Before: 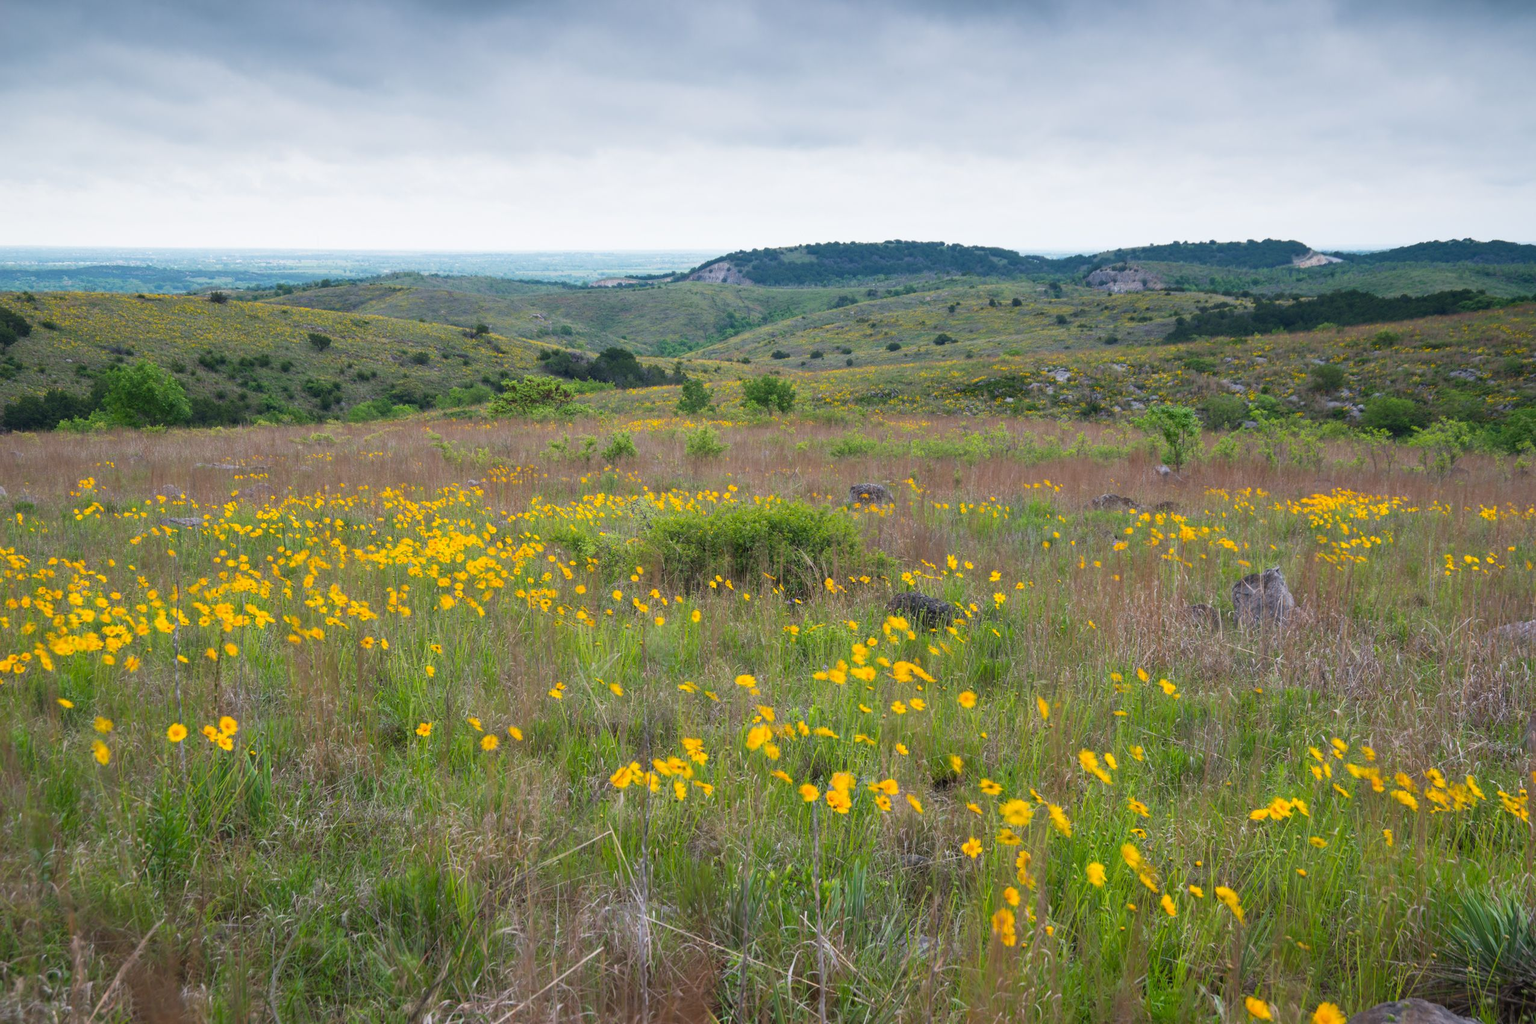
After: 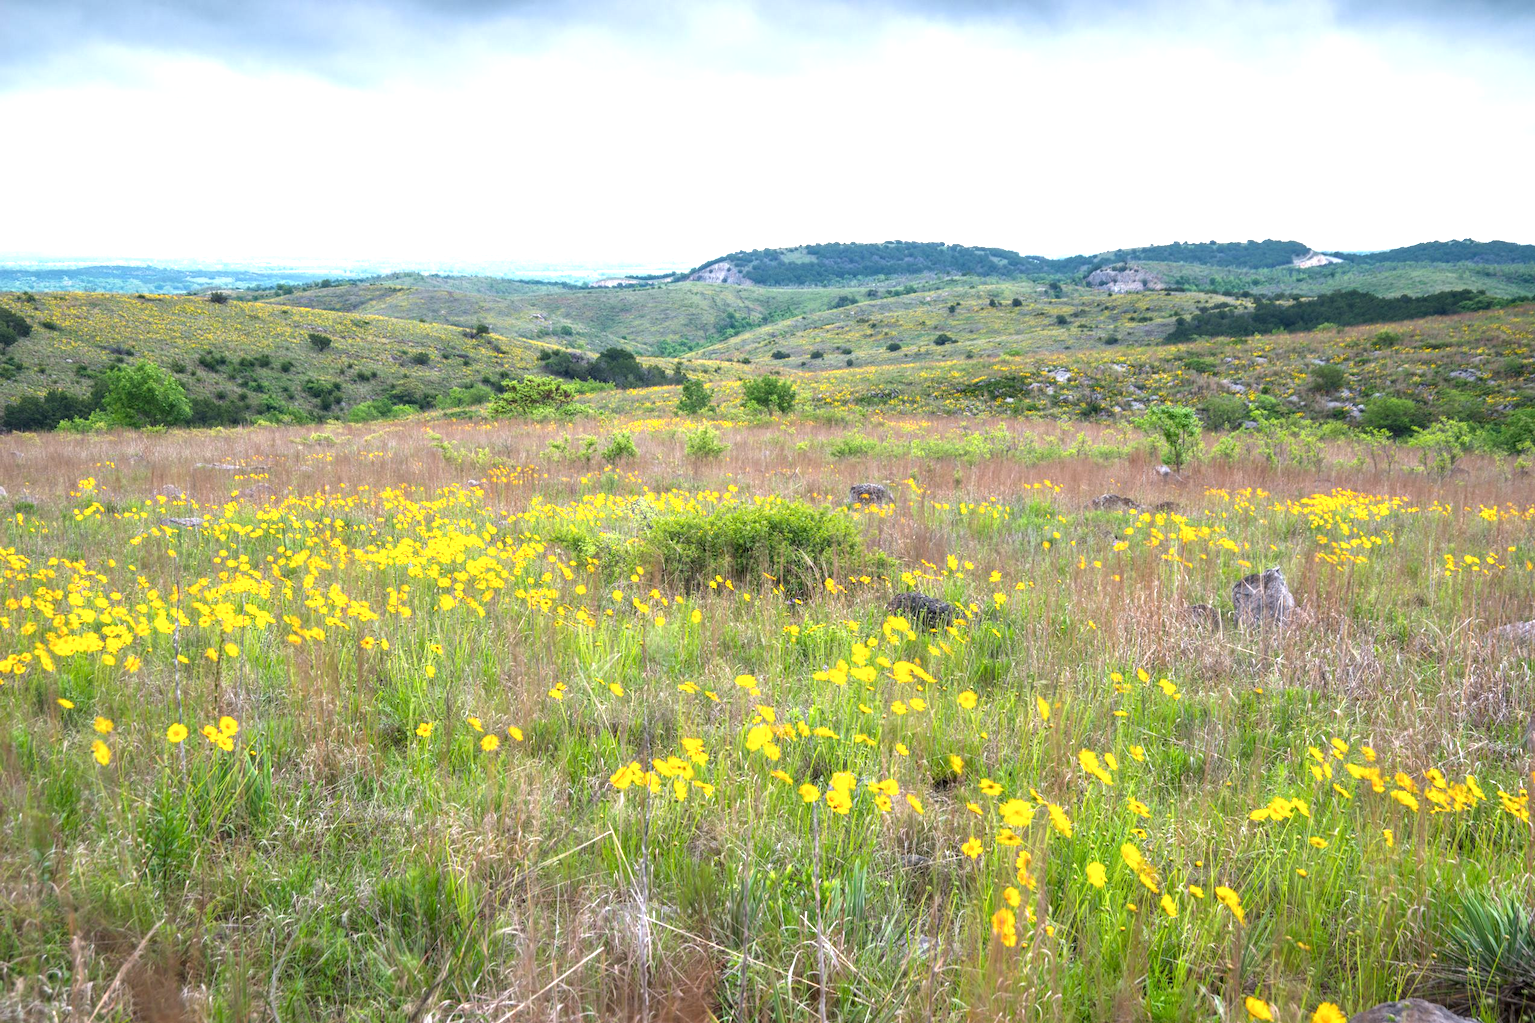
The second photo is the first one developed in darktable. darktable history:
exposure: exposure 1 EV, compensate highlight preservation false
local contrast: on, module defaults
